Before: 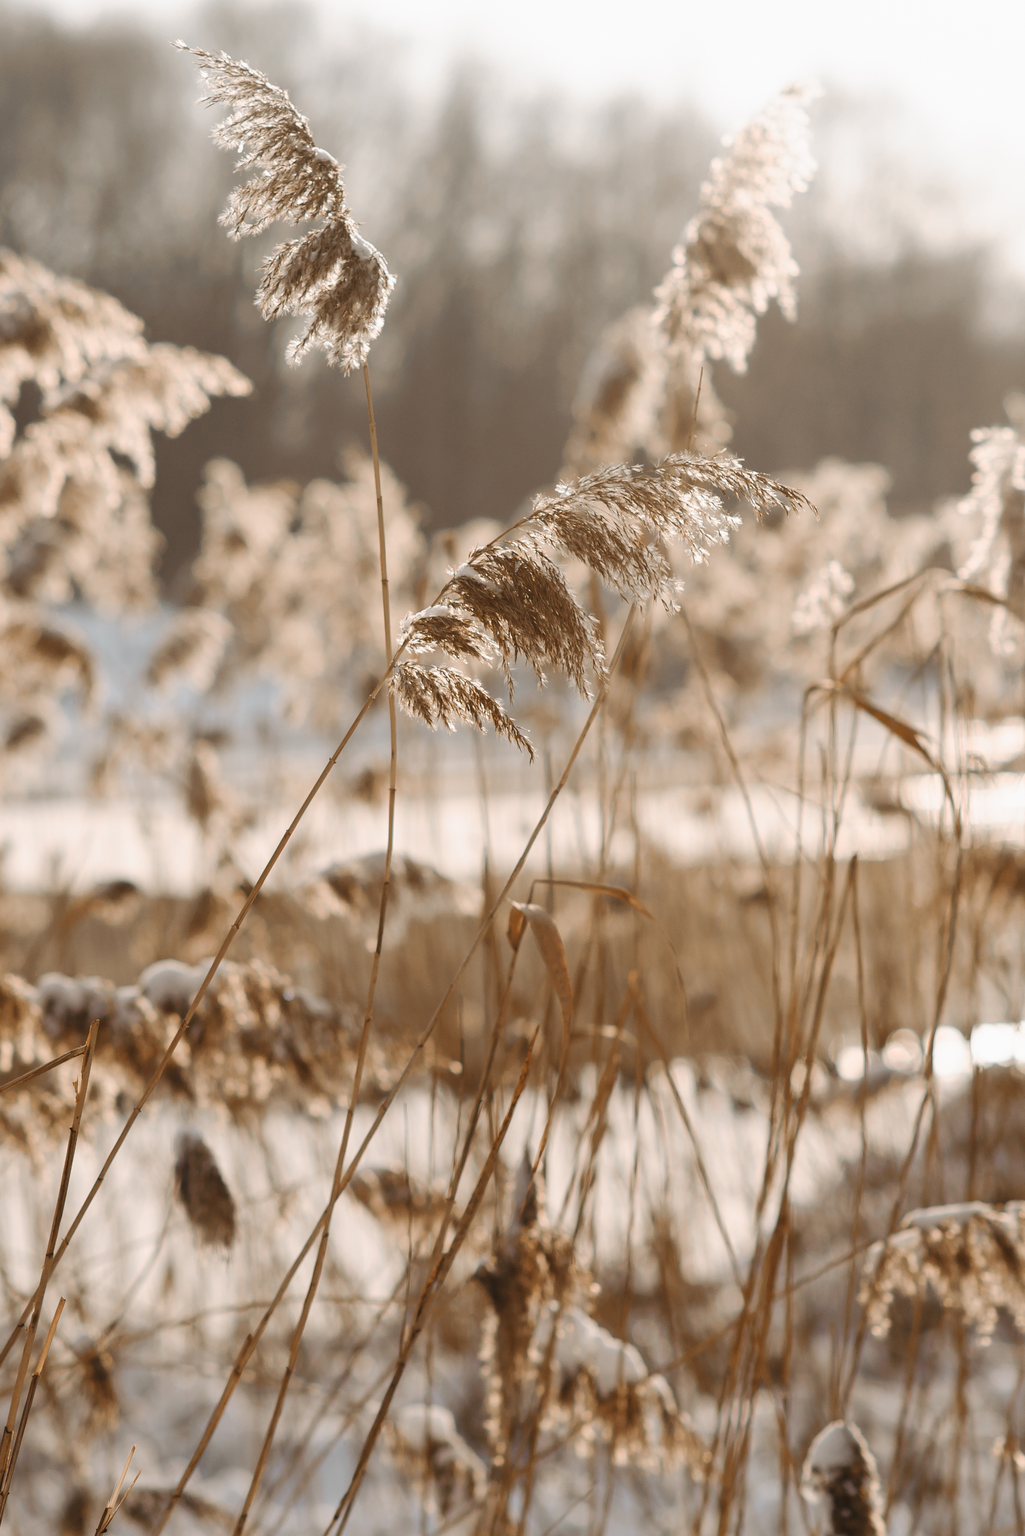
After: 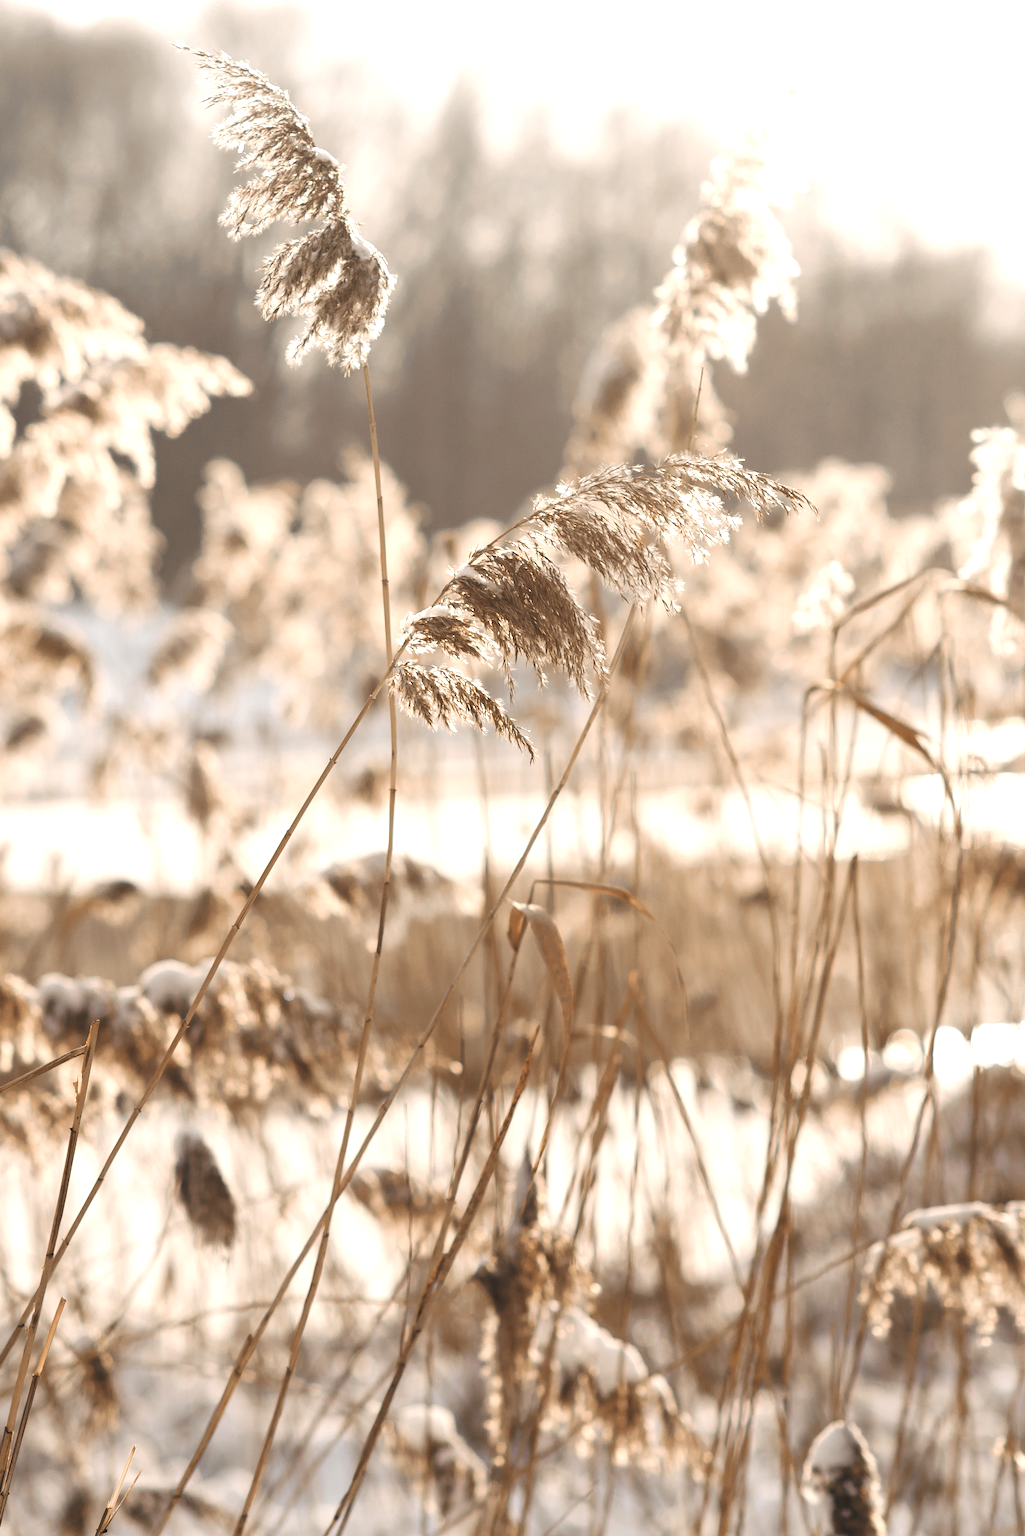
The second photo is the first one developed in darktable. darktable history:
color correction: highlights a* 2.75, highlights b* 5, shadows a* -2.04, shadows b* -4.84, saturation 0.8
exposure: black level correction 0, exposure 0.7 EV, compensate exposure bias true, compensate highlight preservation false
